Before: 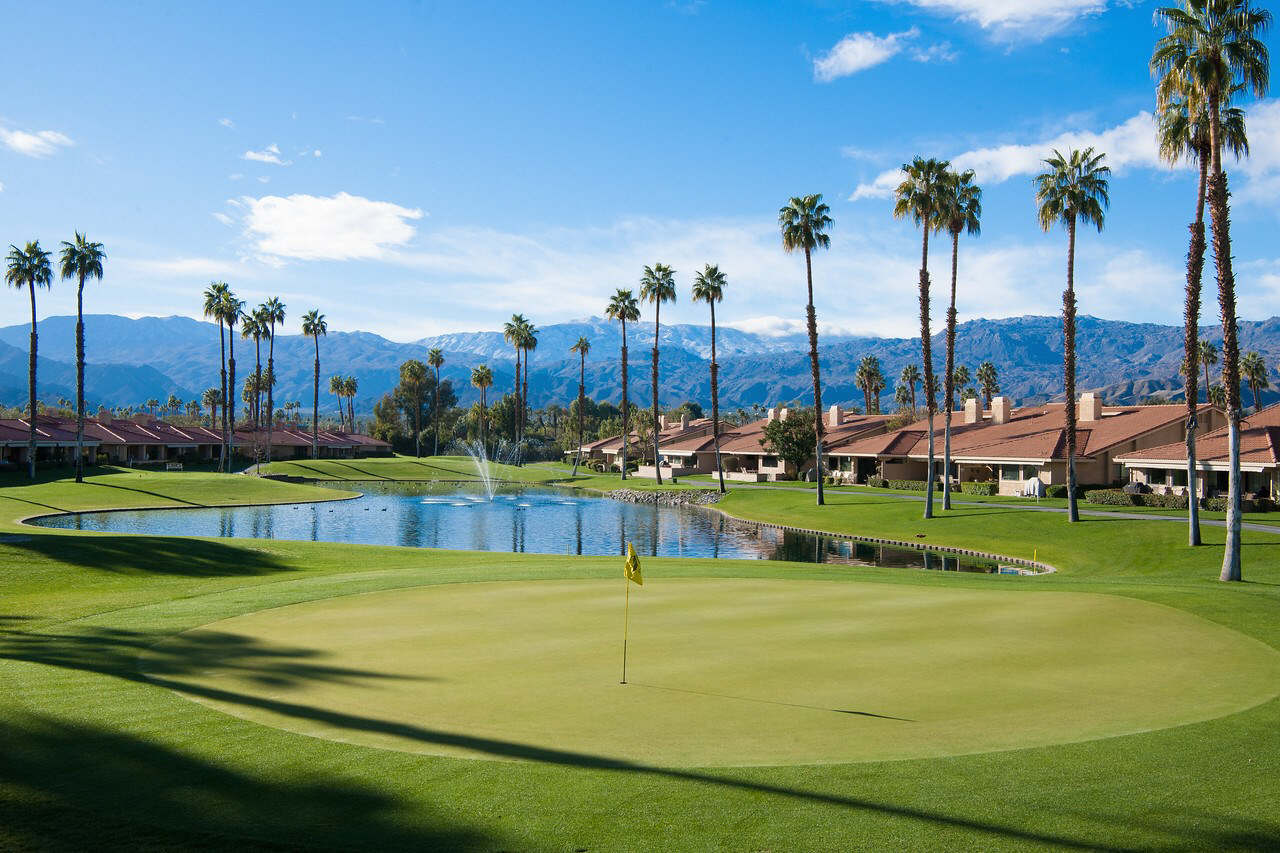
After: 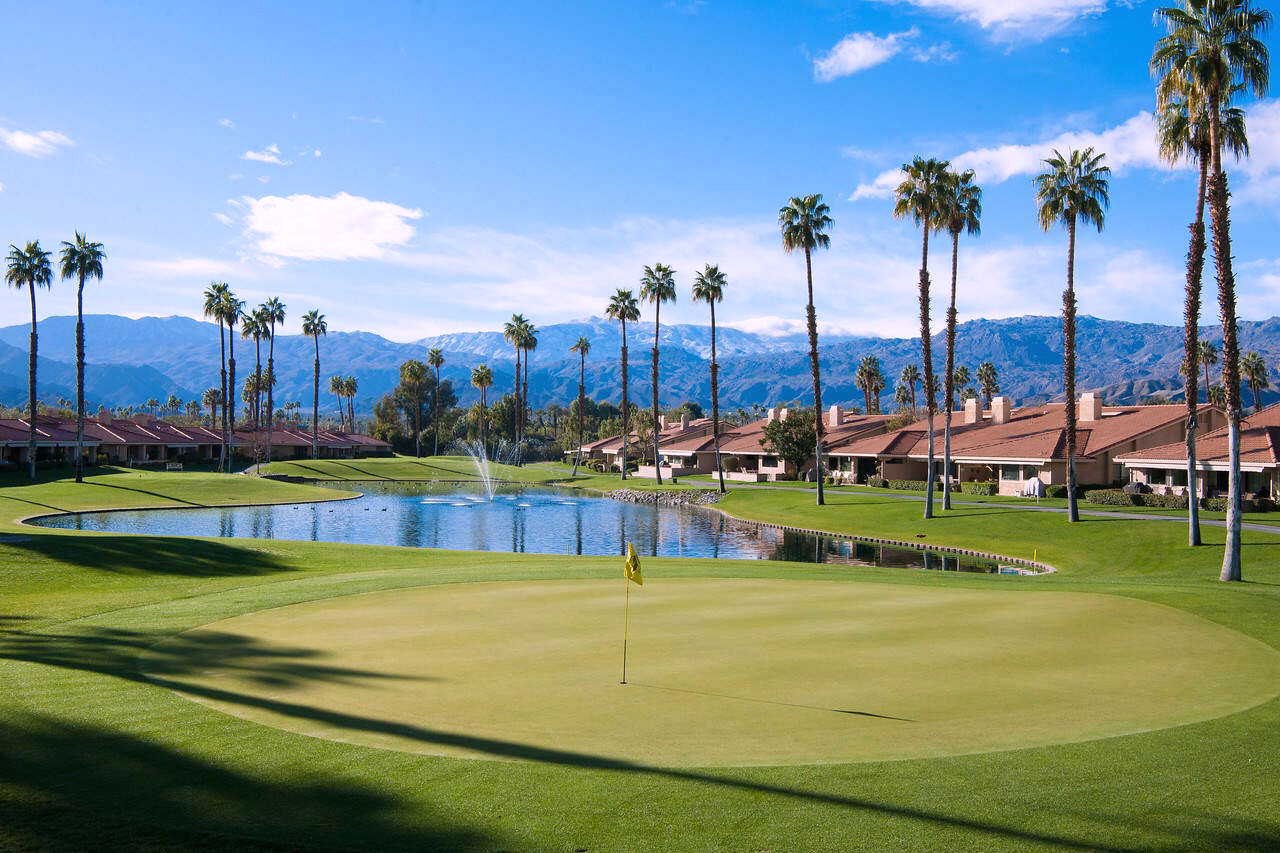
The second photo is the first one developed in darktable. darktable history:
white balance: red 1.05, blue 1.072
exposure: compensate highlight preservation false
